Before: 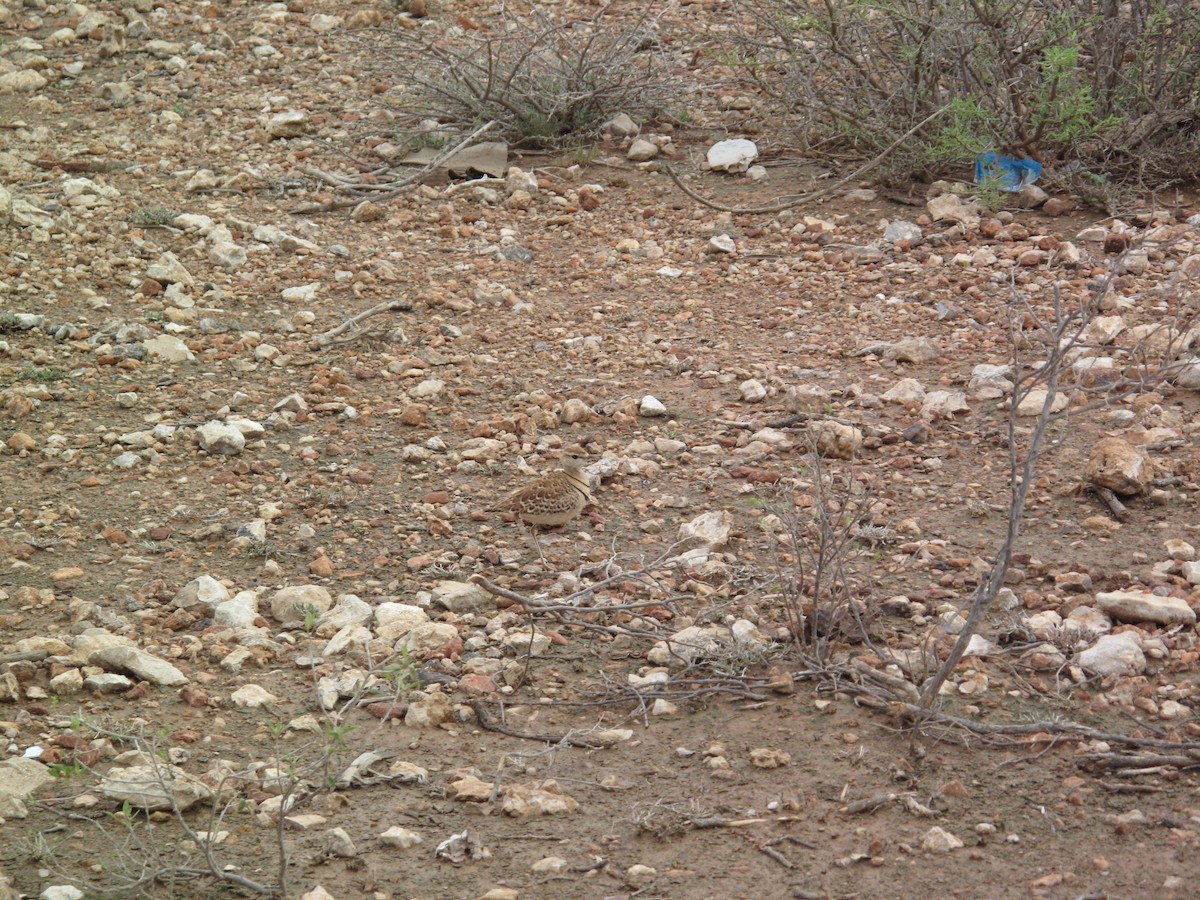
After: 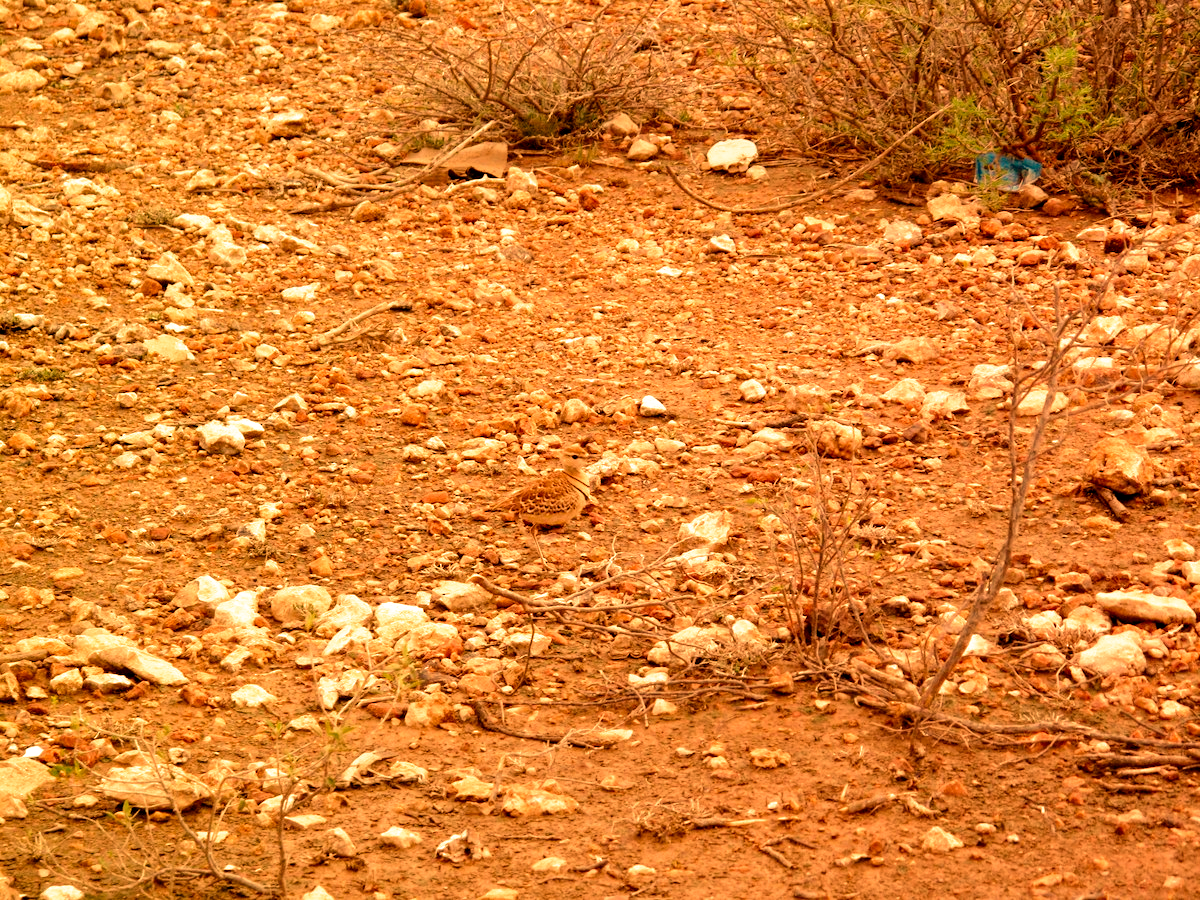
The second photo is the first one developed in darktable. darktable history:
filmic rgb: black relative exposure -5.5 EV, white relative exposure 2.5 EV, threshold 3 EV, target black luminance 0%, hardness 4.51, latitude 67.35%, contrast 1.453, shadows ↔ highlights balance -3.52%, preserve chrominance no, color science v4 (2020), contrast in shadows soft, enable highlight reconstruction true
white balance: red 1.467, blue 0.684
